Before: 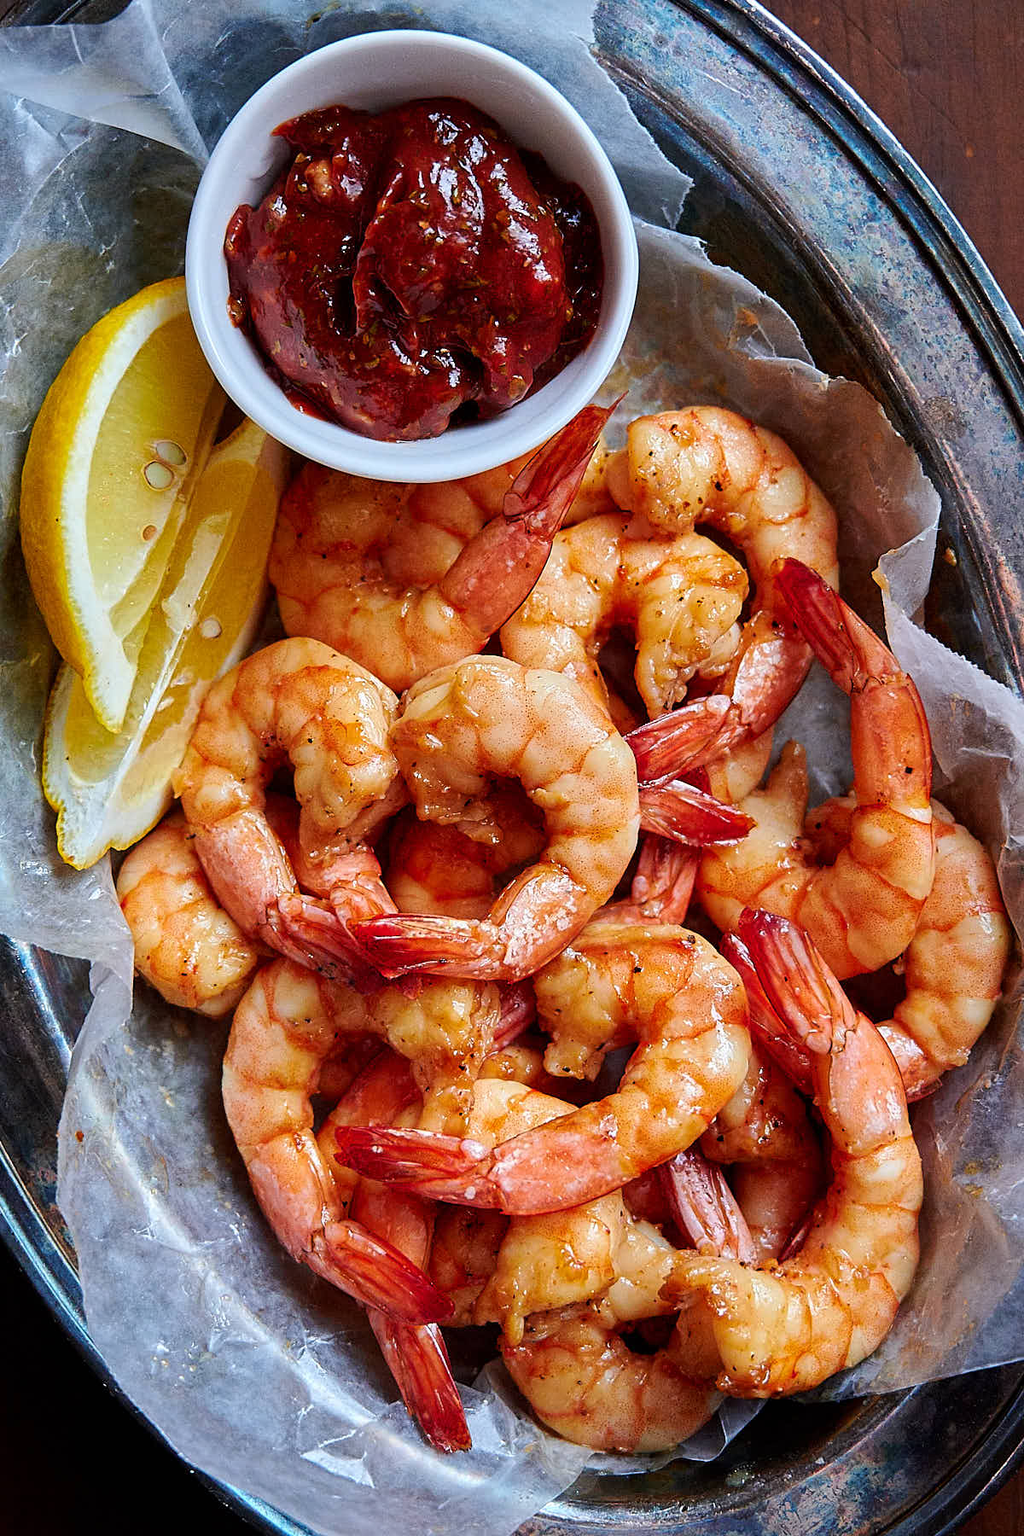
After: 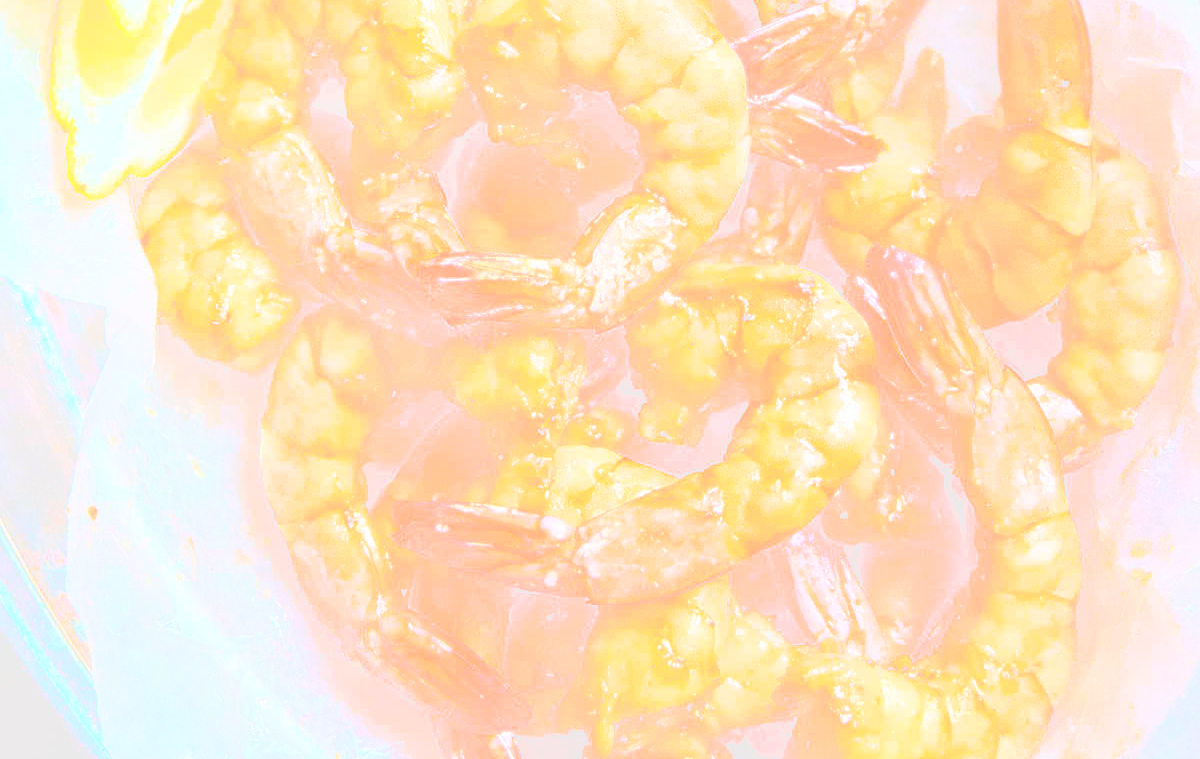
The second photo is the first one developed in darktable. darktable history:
bloom: size 85%, threshold 5%, strength 85%
crop: top 45.551%, bottom 12.262%
